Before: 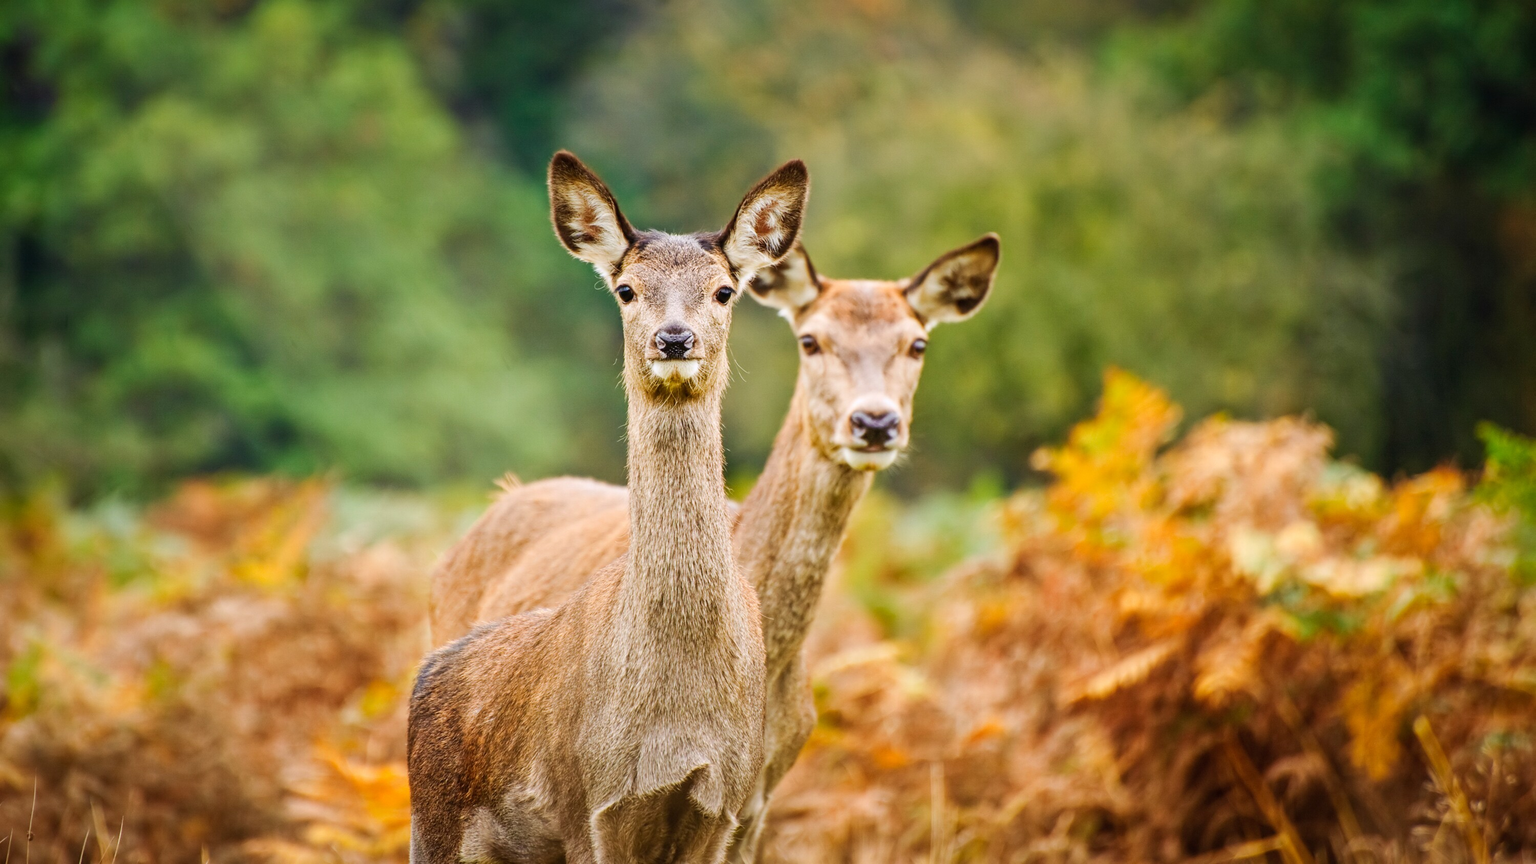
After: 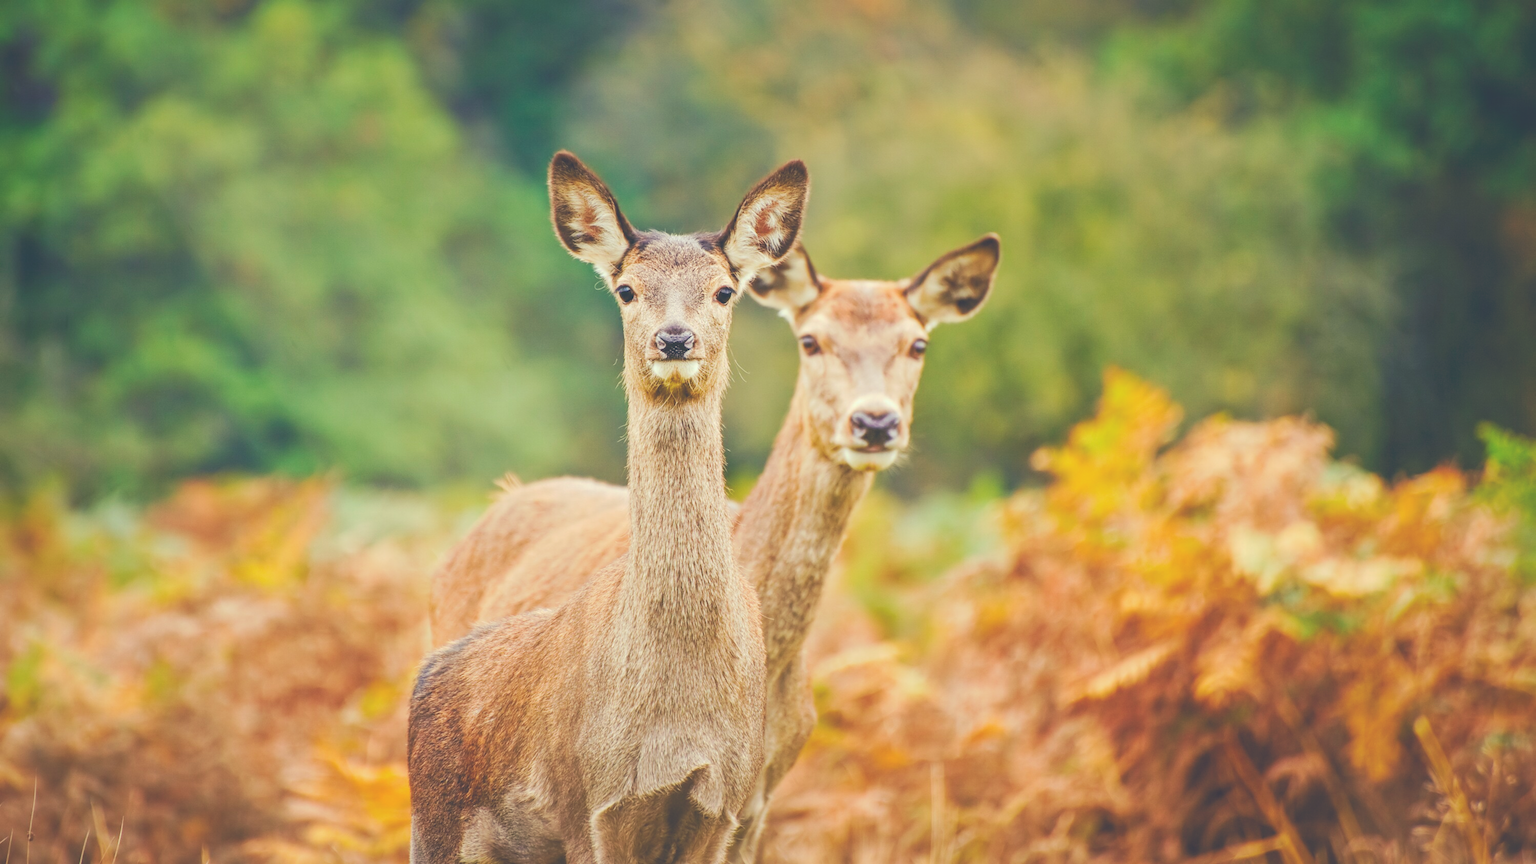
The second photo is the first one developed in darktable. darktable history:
tone curve: curves: ch0 [(0, 0) (0.003, 0.238) (0.011, 0.238) (0.025, 0.242) (0.044, 0.256) (0.069, 0.277) (0.1, 0.294) (0.136, 0.315) (0.177, 0.345) (0.224, 0.379) (0.277, 0.419) (0.335, 0.463) (0.399, 0.511) (0.468, 0.566) (0.543, 0.627) (0.623, 0.687) (0.709, 0.75) (0.801, 0.824) (0.898, 0.89) (1, 1)], preserve colors none
color look up table: target L [97.21, 92.23, 93.58, 93.18, 91.97, 89.74, 68.15, 70.32, 63.85, 60.07, 33.02, 26.57, 201.31, 84.15, 81.34, 67.18, 62.33, 53.06, 44.52, 37.01, 30.45, 25.85, 9.317, 78.46, 76.2, 71.68, 57.1, 59.88, 58.34, 54.63, 48.99, 50.61, 48.18, 42.51, 33.21, 34, 23.41, 23.92, 21.82, 12.35, 11.16, 3.738, 89.57, 88.33, 72.48, 53.51, 48.86, 41.89, 11.79], target a [-13.32, -36.01, -7.869, -24.19, -50.23, -101.49, -13.55, -84.69, -13.31, -40.02, -42.99, -19.85, 0, 9.961, 23.82, 47.45, 47.56, 87.02, 35.88, 76.07, 8.117, 55.18, 23.95, 41.47, 0.052, 8.369, 96.05, 25.27, 48.64, 89.59, 96.89, -5.973, 49.18, 83.19, 32.47, 77.51, 16.9, 56.18, -4.362, 60.69, 46.54, 31.09, -30.63, -71.63, -43.56, -50.54, -11.36, -11.64, -10.07], target b [45.32, 63.31, 20.76, 114.82, 15.2, 70.18, 23.32, 83.19, 81.49, 47.98, 10.37, 26.87, -0.001, 69.28, 18.43, 53.98, 88.7, 19.74, 36.32, 33.72, -1.408, 13.67, 2.976, -21.82, -27.58, 1.137, -59.29, -40.95, -59.14, -32.65, -68.56, -75.25, -0.638, -13.39, -102.44, -66, -72.98, -36.47, -43.51, -105.83, -73.99, -40.07, -8.657, -9.426, -40.84, 3.536, 0.204, -24.5, -25.39], num patches 49
